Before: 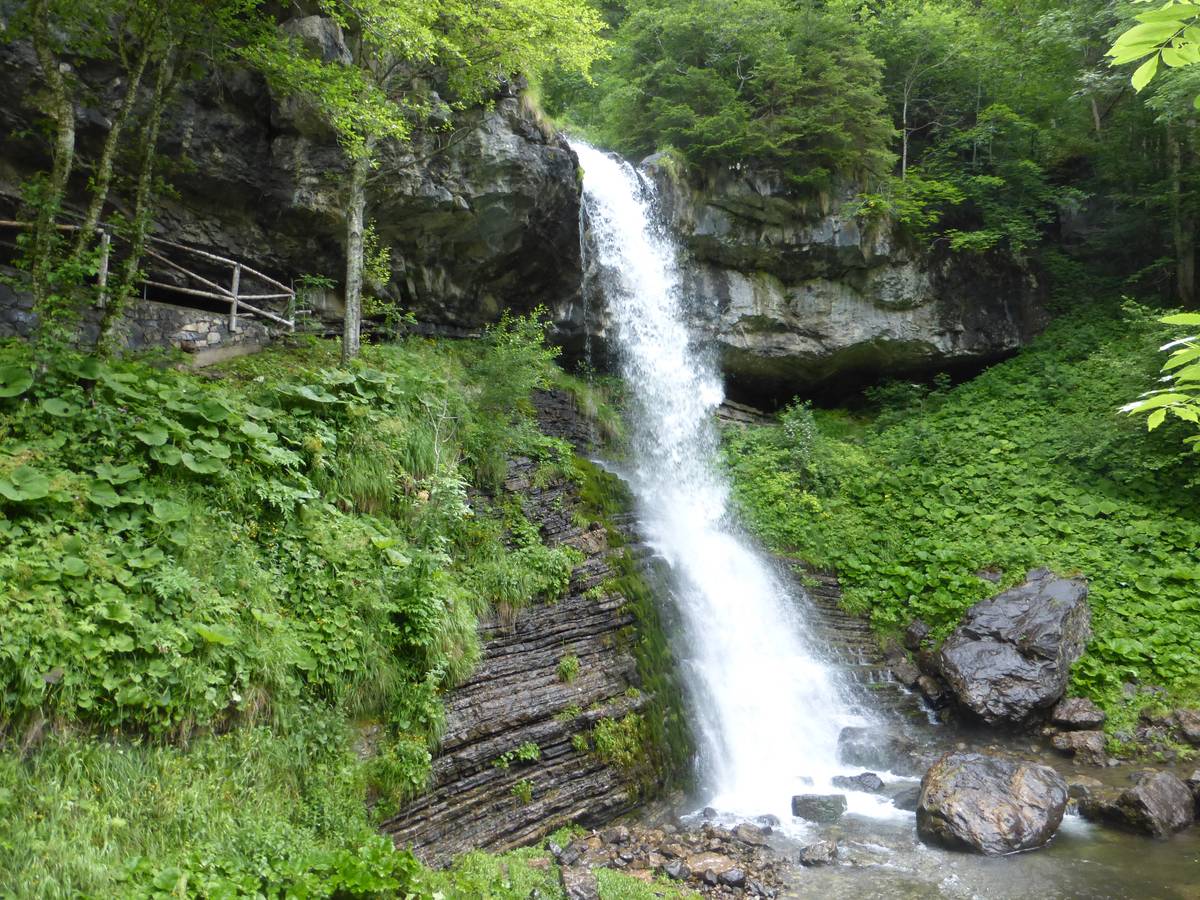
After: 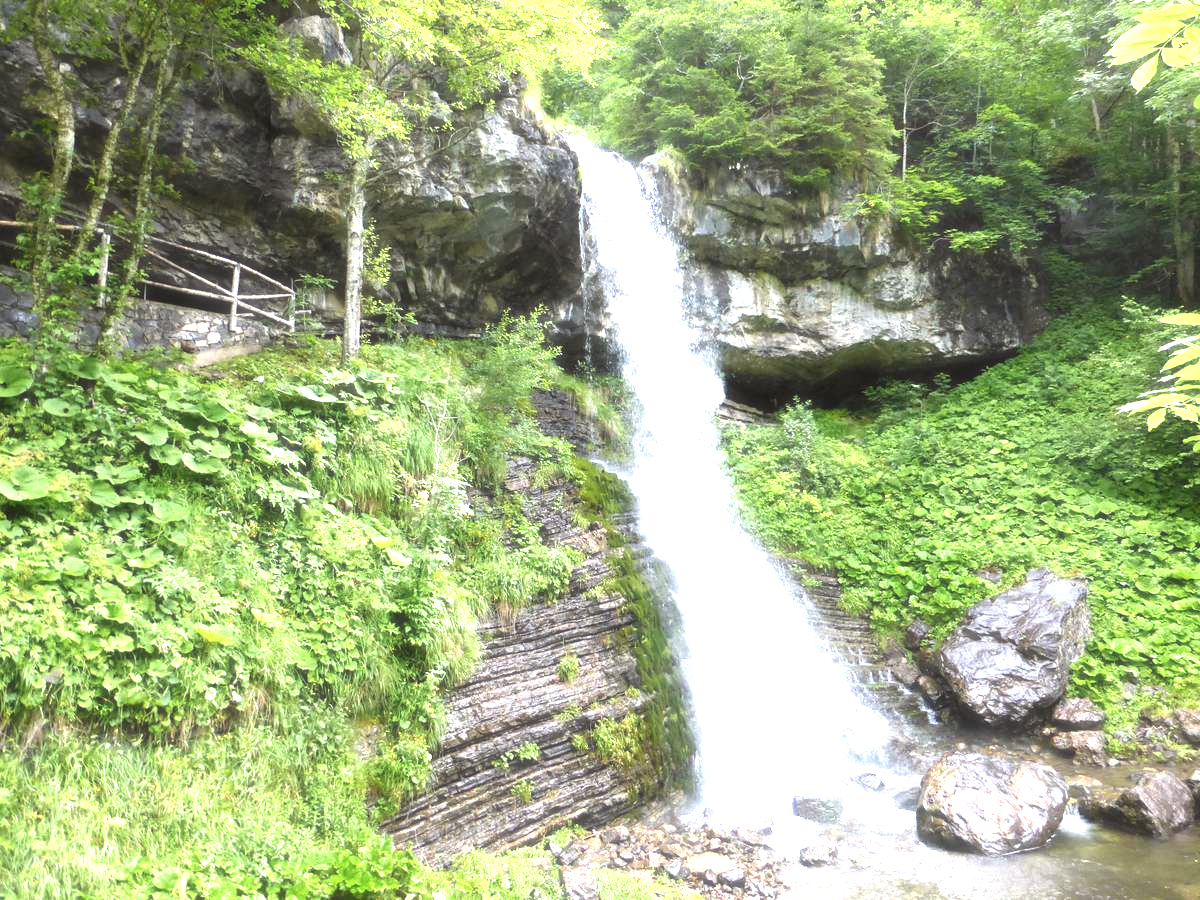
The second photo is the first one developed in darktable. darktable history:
color correction: highlights a* 3.12, highlights b* -1.55, shadows a* -0.101, shadows b* 2.52, saturation 0.98
haze removal: strength -0.1, adaptive false
exposure: black level correction 0, exposure 1.5 EV, compensate exposure bias true, compensate highlight preservation false
